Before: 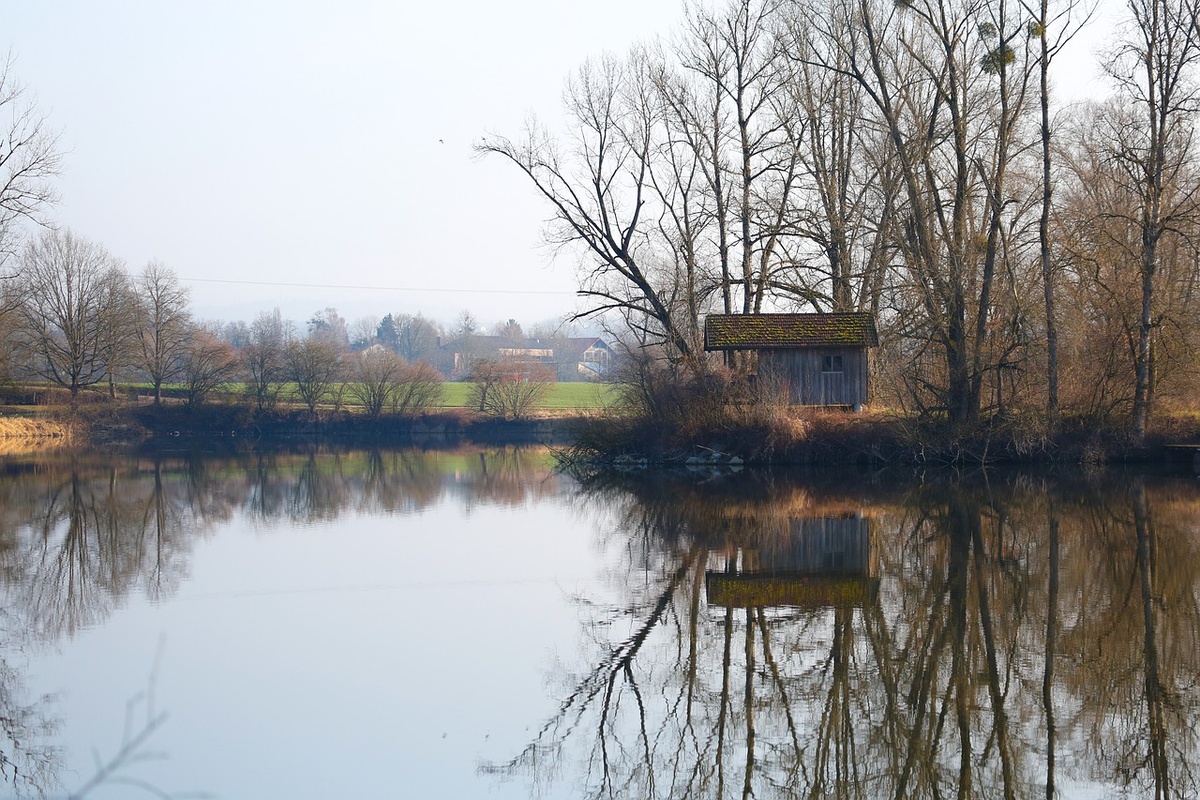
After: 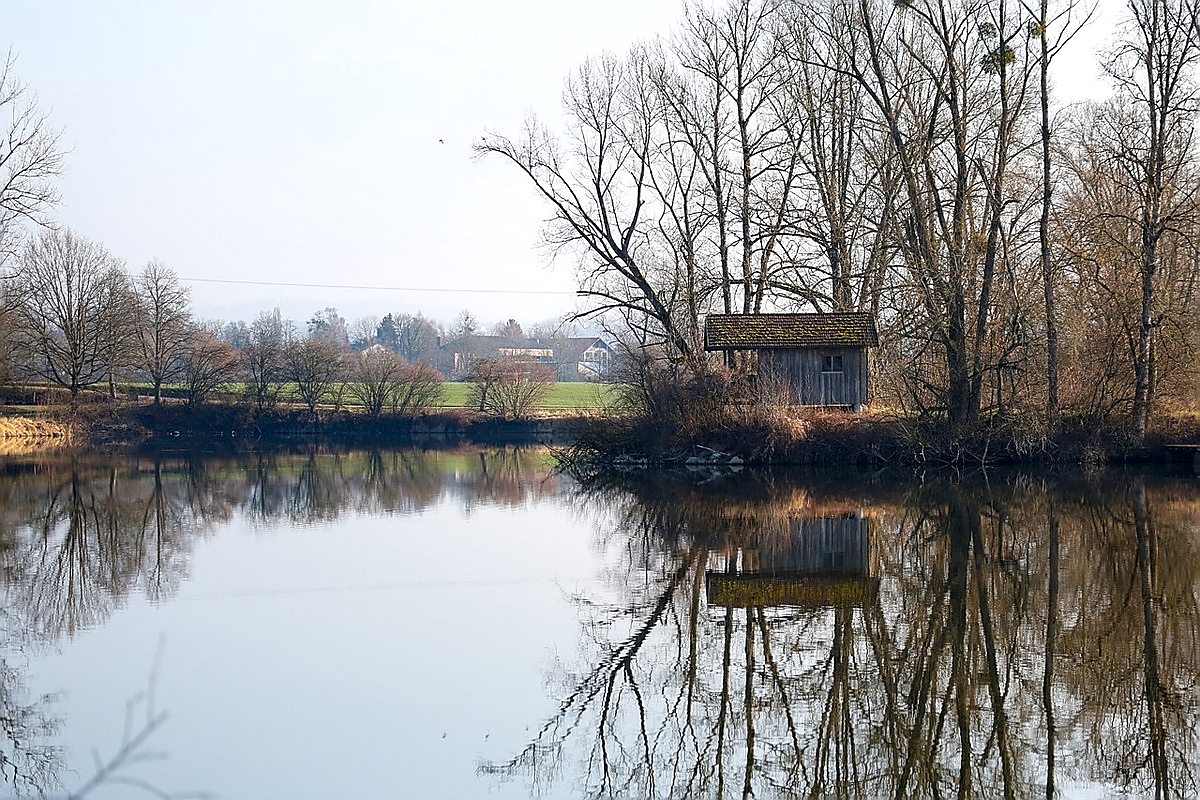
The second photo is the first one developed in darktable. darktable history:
sharpen: radius 1.4, amount 1.25, threshold 0.7
local contrast: detail 135%, midtone range 0.75
